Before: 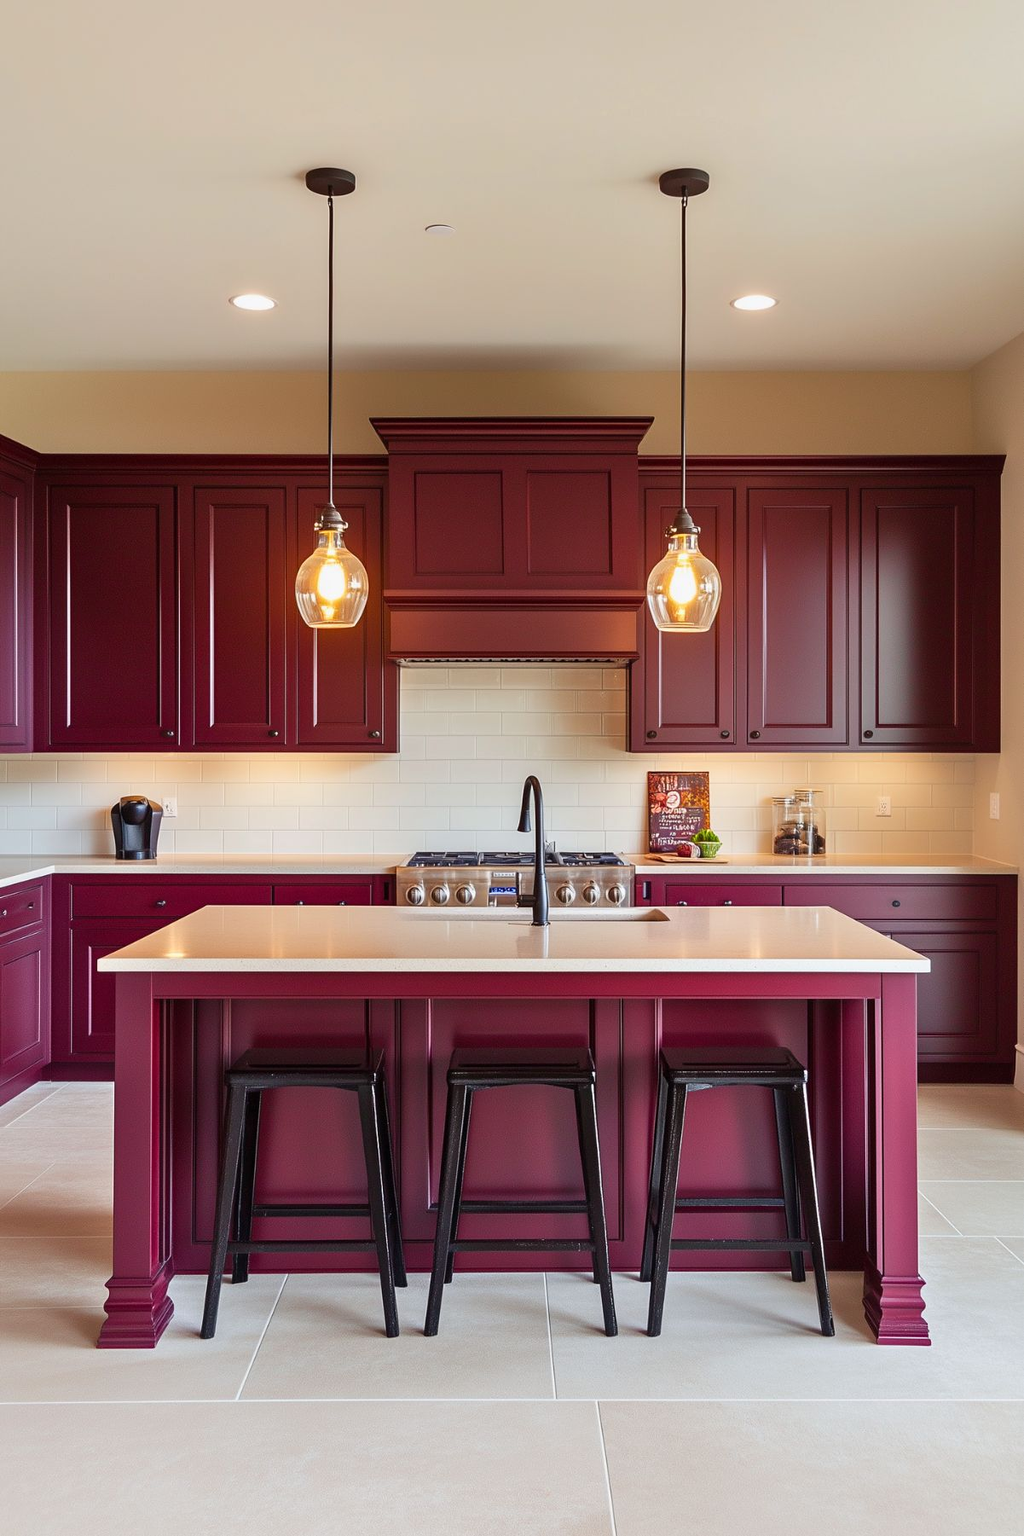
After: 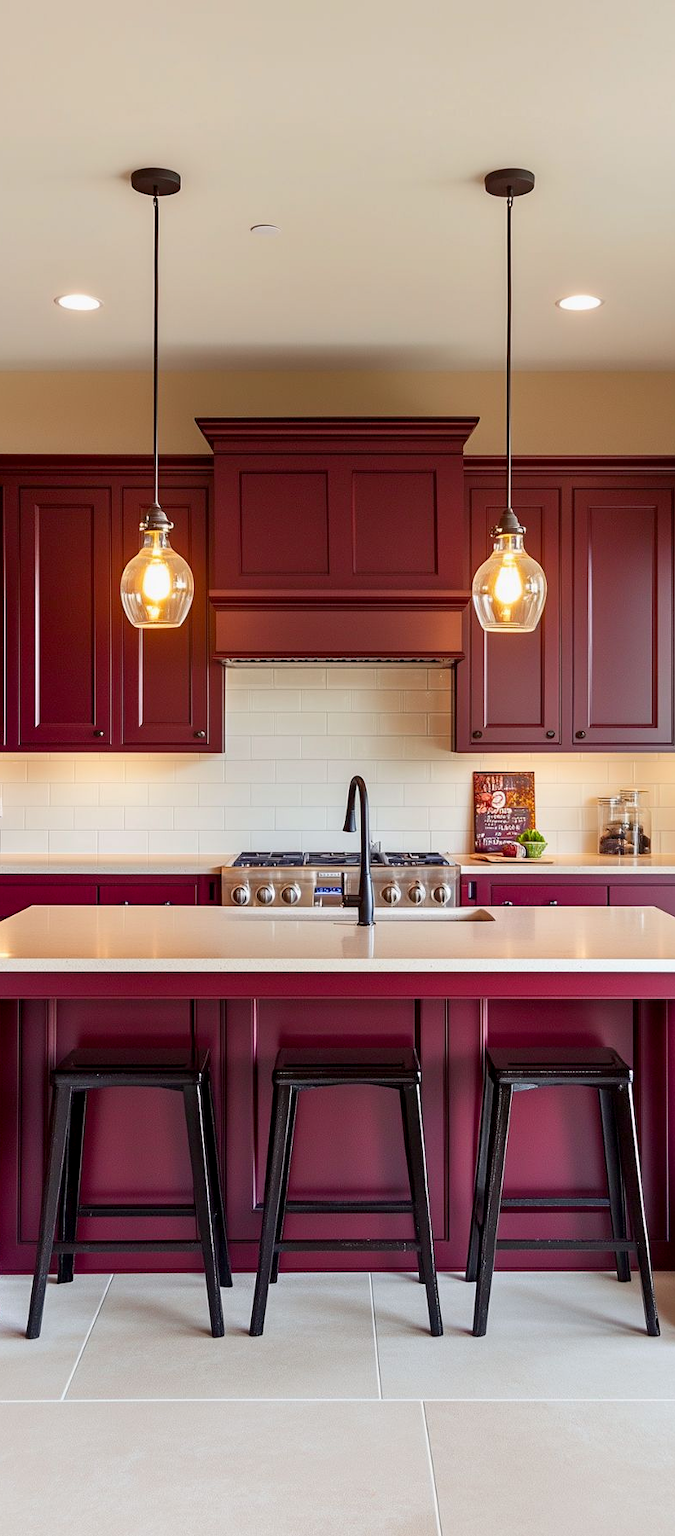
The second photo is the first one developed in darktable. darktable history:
crop: left 17.147%, right 16.846%
exposure: black level correction 0.004, exposure 0.015 EV, compensate exposure bias true, compensate highlight preservation false
